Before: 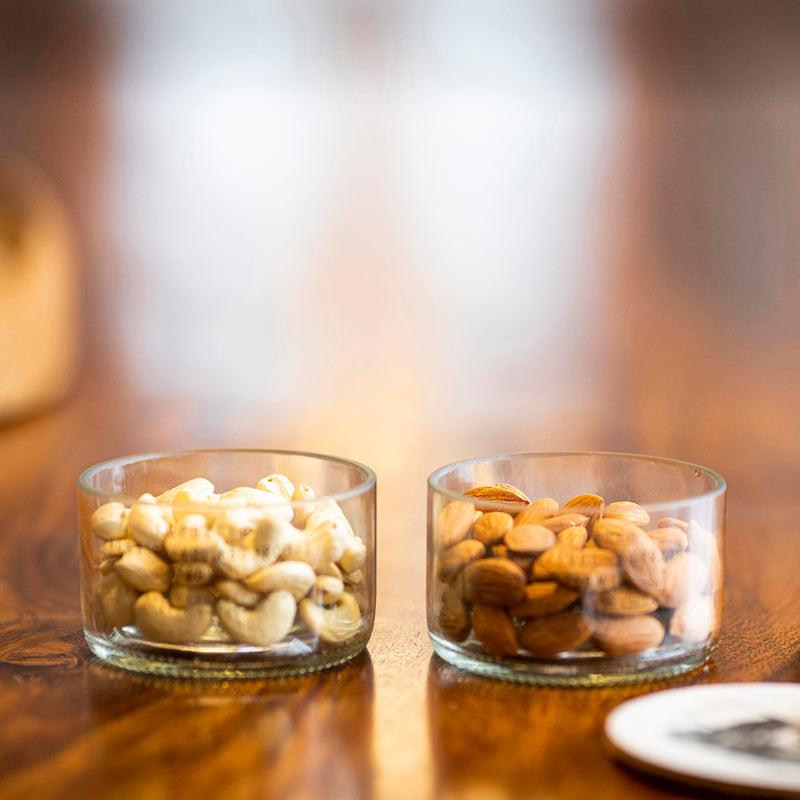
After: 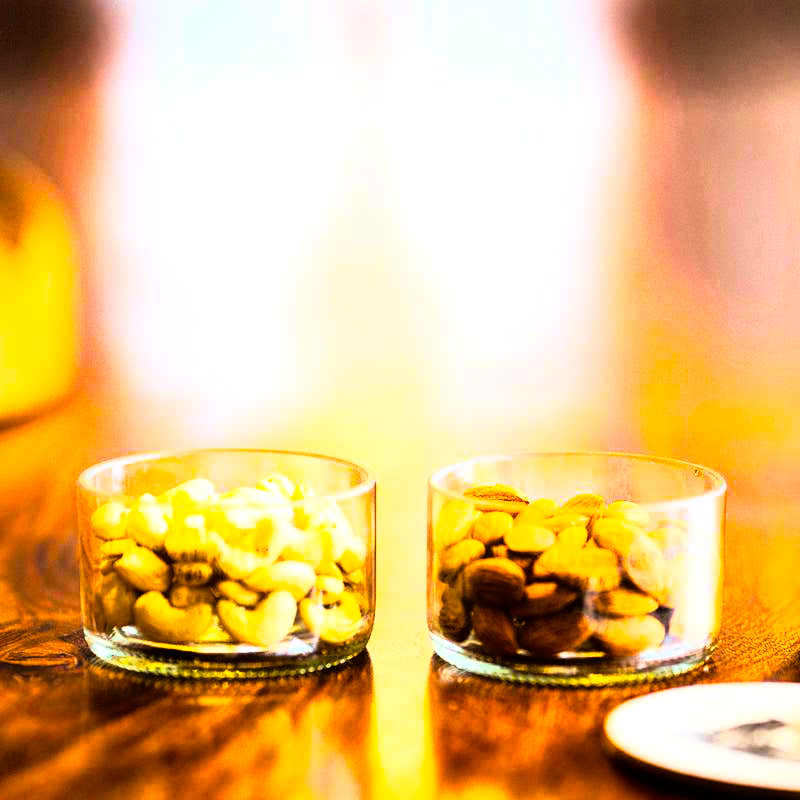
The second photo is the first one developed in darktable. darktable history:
contrast brightness saturation: saturation 0.18
color balance rgb: linear chroma grading › global chroma 9%, perceptual saturation grading › global saturation 36%, perceptual brilliance grading › global brilliance 15%, perceptual brilliance grading › shadows -35%, global vibrance 15%
rgb curve: curves: ch0 [(0, 0) (0.21, 0.15) (0.24, 0.21) (0.5, 0.75) (0.75, 0.96) (0.89, 0.99) (1, 1)]; ch1 [(0, 0.02) (0.21, 0.13) (0.25, 0.2) (0.5, 0.67) (0.75, 0.9) (0.89, 0.97) (1, 1)]; ch2 [(0, 0.02) (0.21, 0.13) (0.25, 0.2) (0.5, 0.67) (0.75, 0.9) (0.89, 0.97) (1, 1)], compensate middle gray true
velvia: strength 15%
